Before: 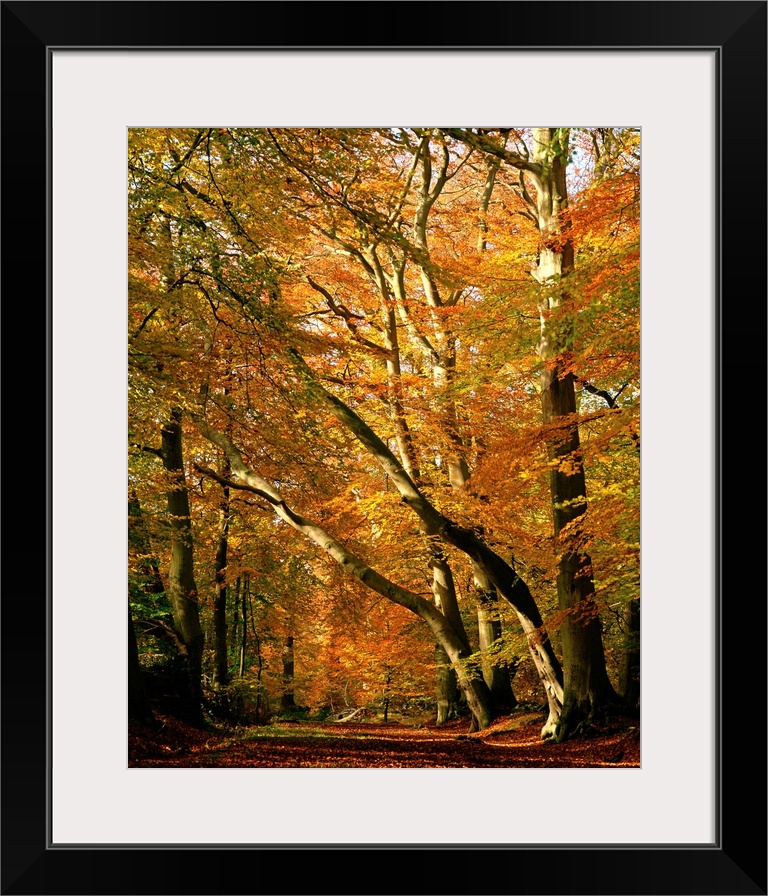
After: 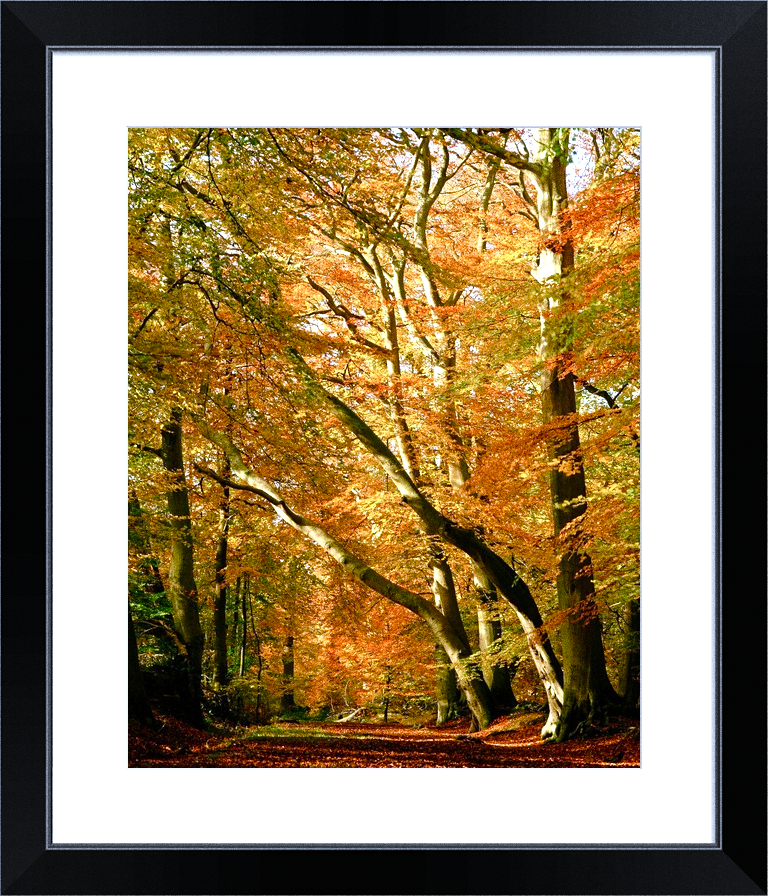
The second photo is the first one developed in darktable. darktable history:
white balance: red 0.926, green 1.003, blue 1.133
exposure: exposure 0.191 EV, compensate highlight preservation false
grain: coarseness 0.09 ISO, strength 40%
color balance rgb: perceptual saturation grading › global saturation 20%, perceptual saturation grading › highlights -50%, perceptual saturation grading › shadows 30%, perceptual brilliance grading › global brilliance 10%, perceptual brilliance grading › shadows 15%
